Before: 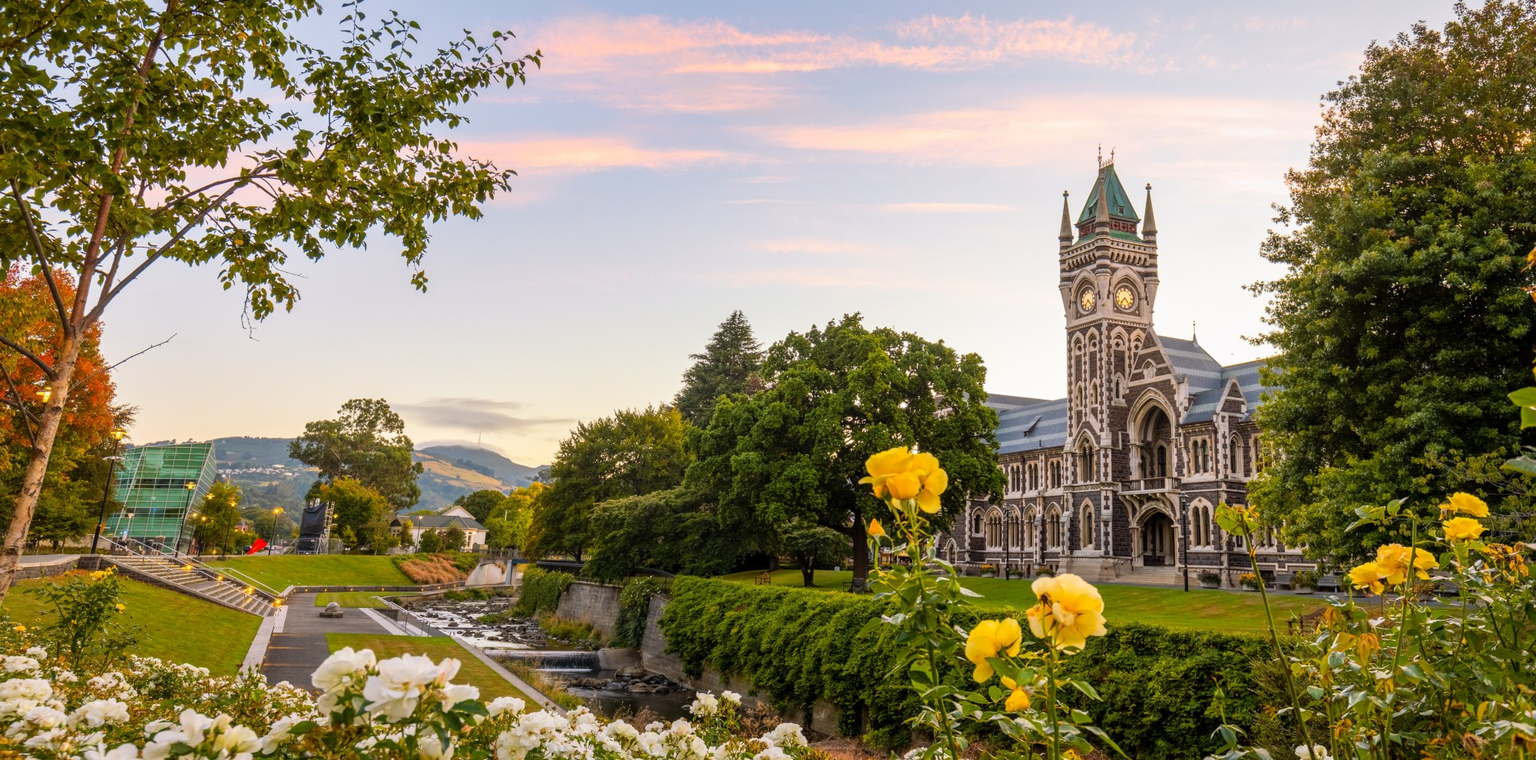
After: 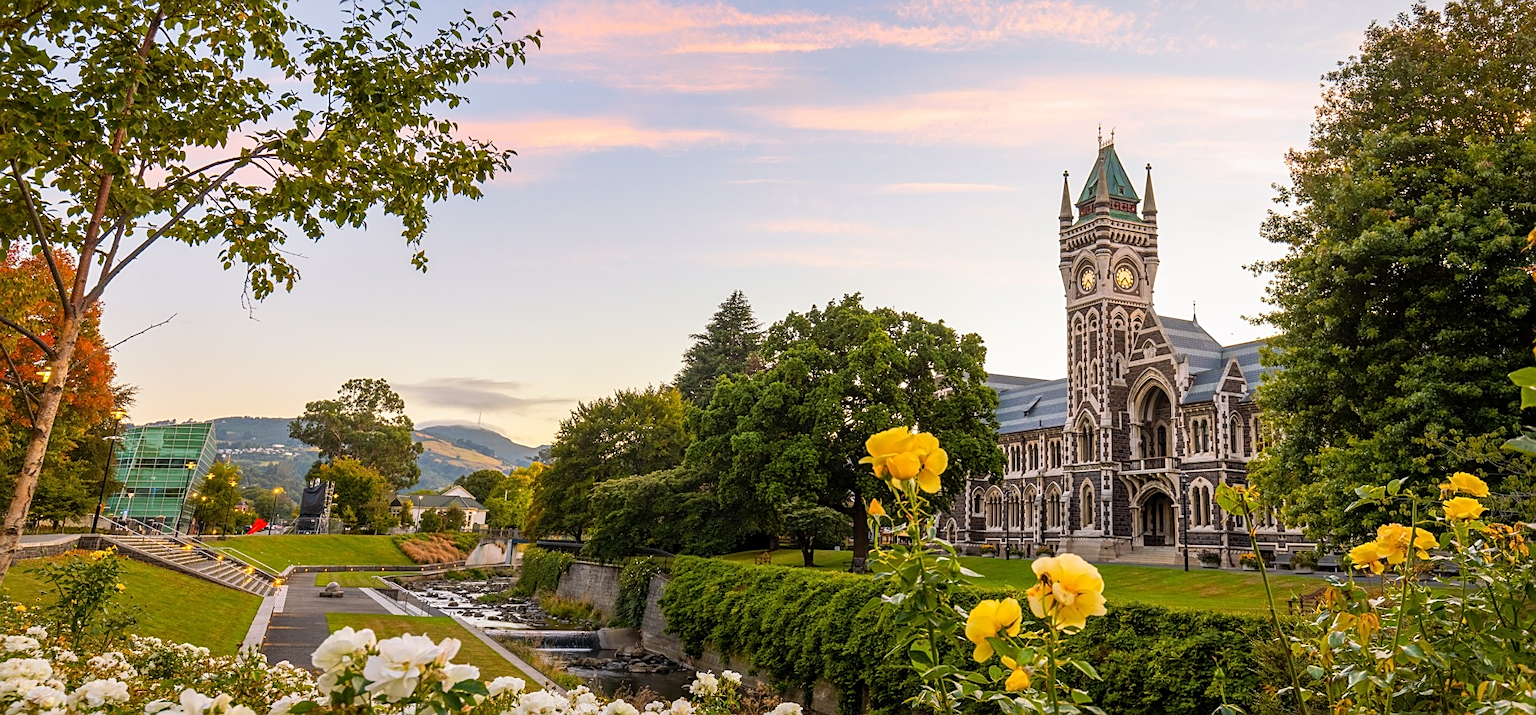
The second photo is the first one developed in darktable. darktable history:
sharpen: on, module defaults
crop and rotate: top 2.653%, bottom 3.153%
